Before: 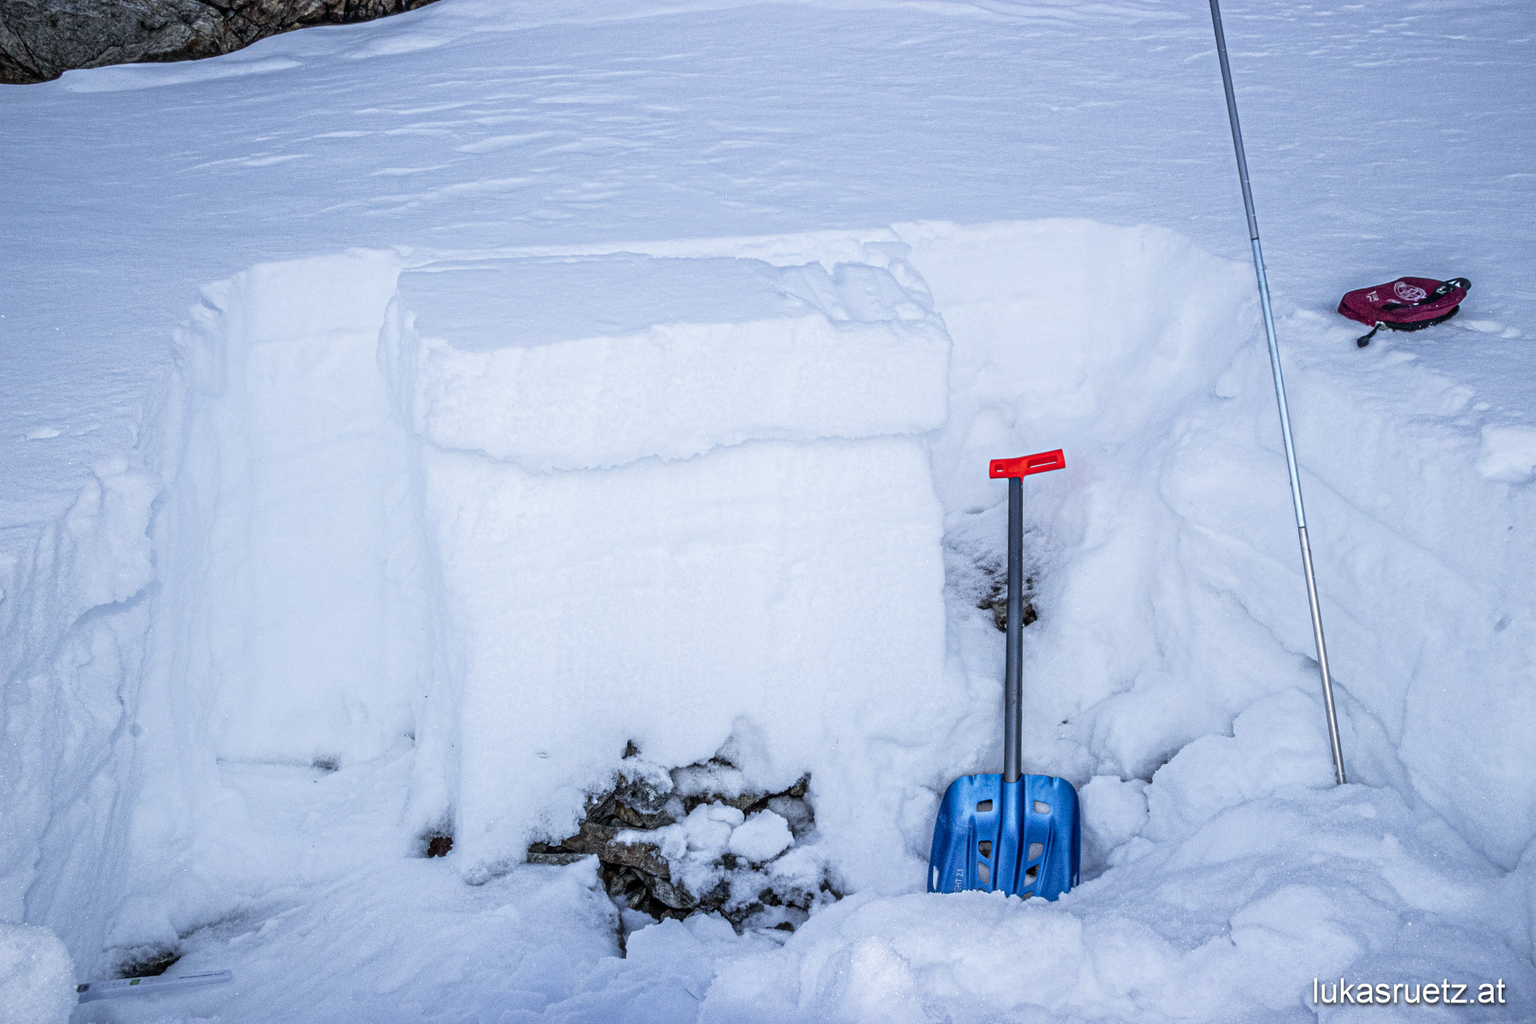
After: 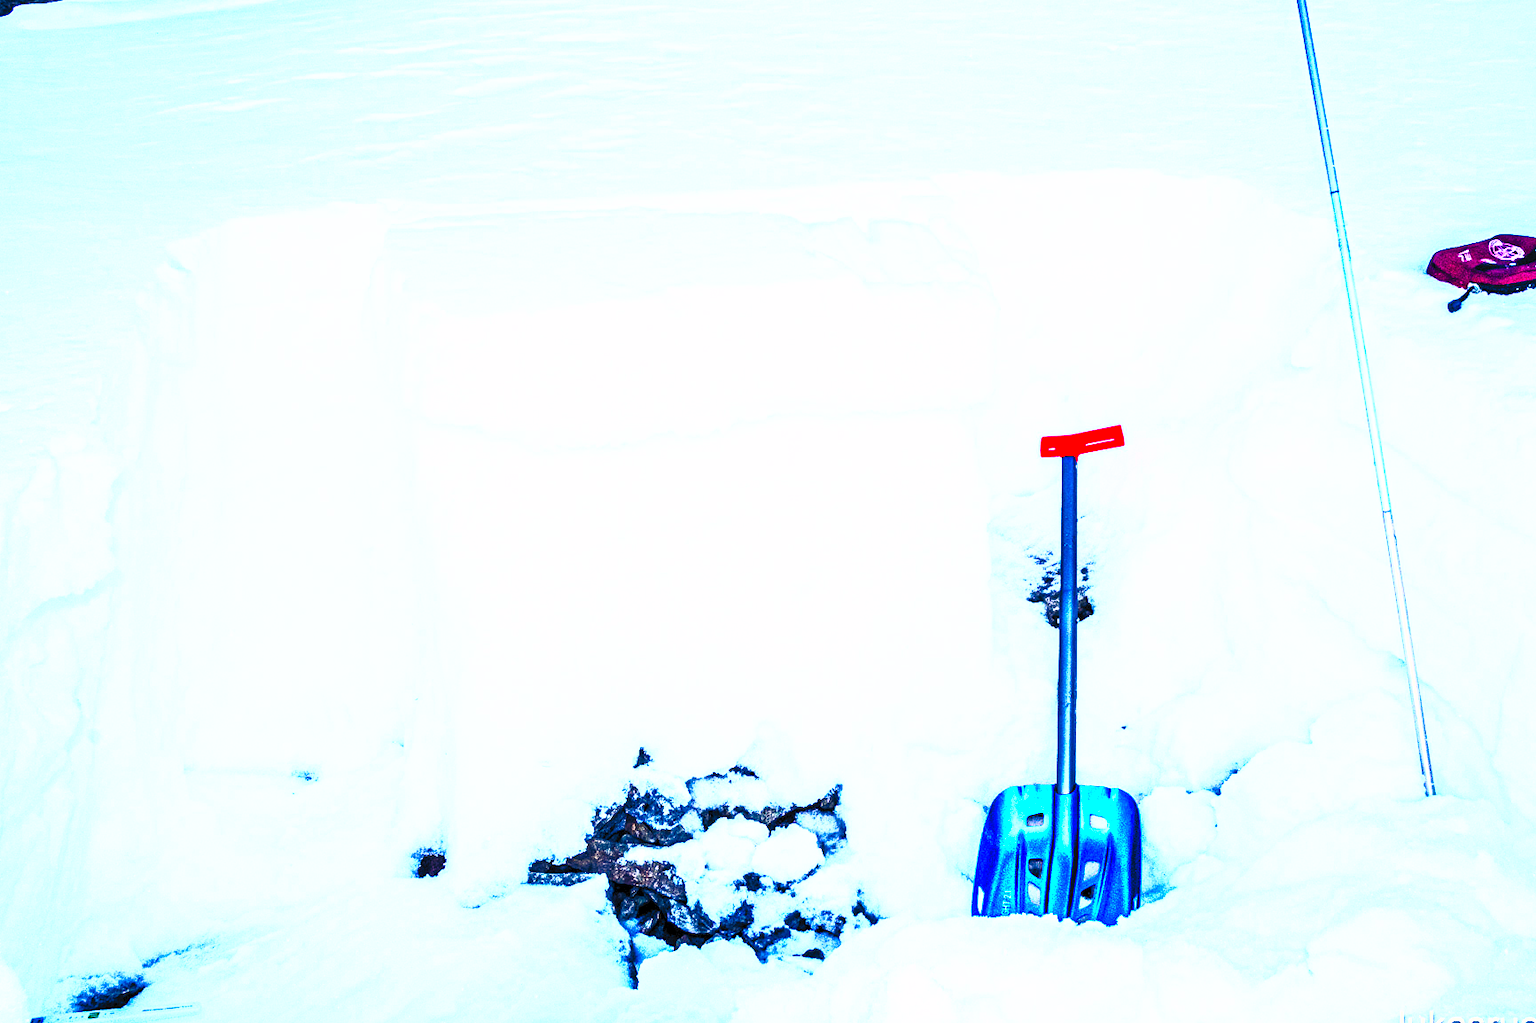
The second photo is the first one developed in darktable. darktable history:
contrast brightness saturation: contrast 1, brightness 1, saturation 1
base curve: curves: ch0 [(0, 0) (0.036, 0.025) (0.121, 0.166) (0.206, 0.329) (0.605, 0.79) (1, 1)], preserve colors none
color balance rgb: highlights gain › chroma 2.94%, highlights gain › hue 60.57°, global offset › chroma 0.25%, global offset › hue 256.52°, perceptual saturation grading › global saturation 20%, perceptual saturation grading › highlights -50%, perceptual saturation grading › shadows 30%, contrast 15%
crop: left 3.305%, top 6.436%, right 6.389%, bottom 3.258%
